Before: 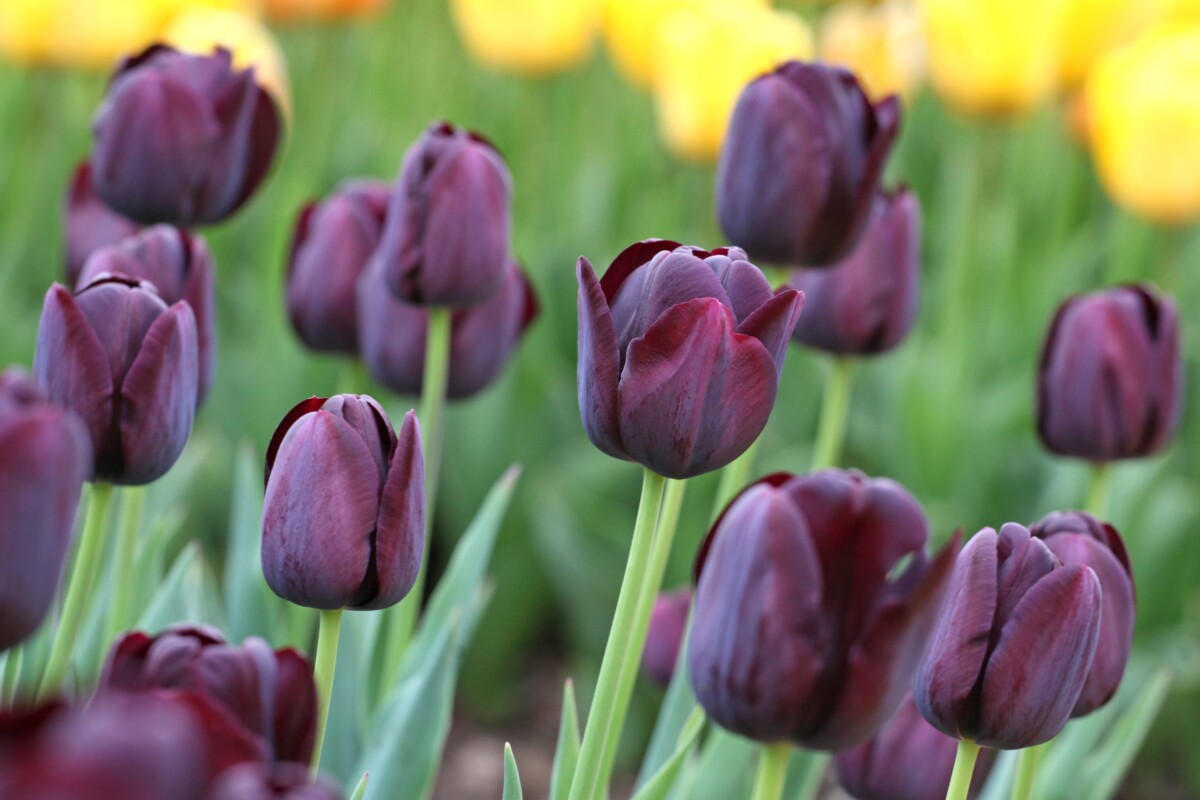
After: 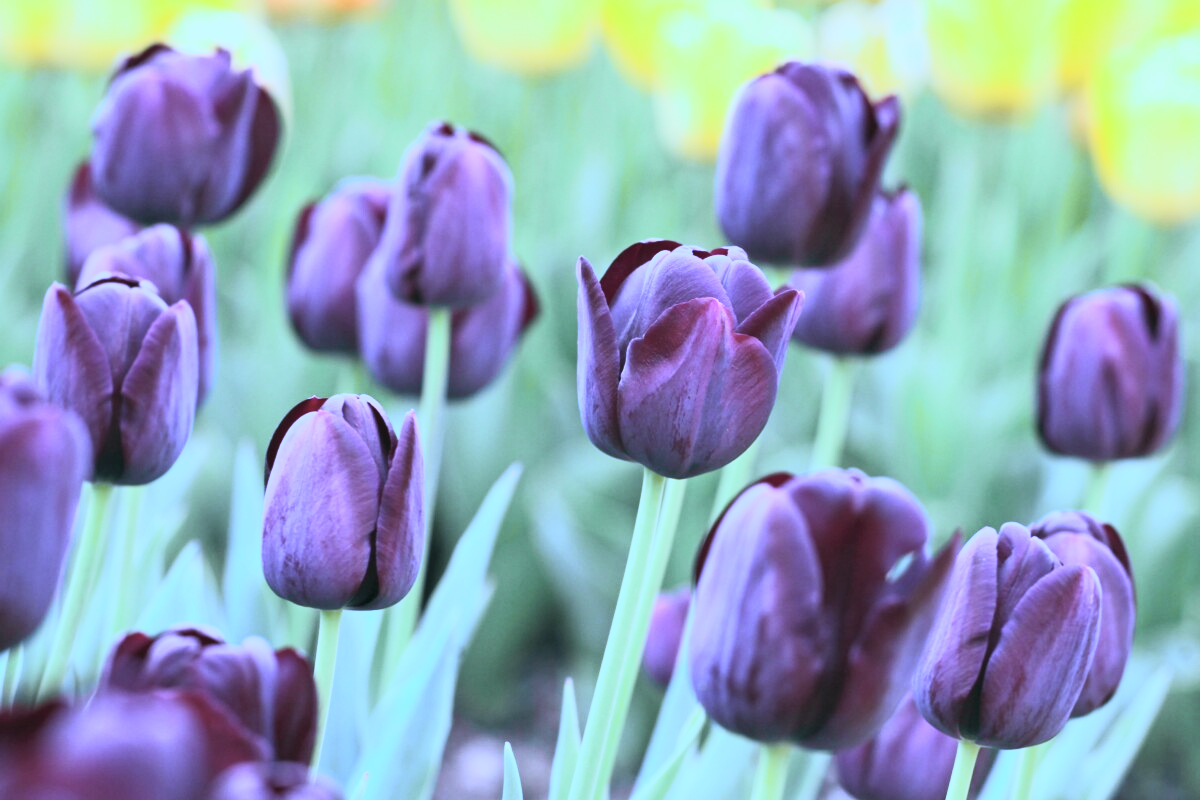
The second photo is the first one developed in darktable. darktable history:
white balance: red 0.766, blue 1.537
tone curve: curves: ch0 [(0, 0) (0.822, 0.825) (0.994, 0.955)]; ch1 [(0, 0) (0.226, 0.261) (0.383, 0.397) (0.46, 0.46) (0.498, 0.479) (0.524, 0.523) (0.578, 0.575) (1, 1)]; ch2 [(0, 0) (0.438, 0.456) (0.5, 0.498) (0.547, 0.515) (0.597, 0.58) (0.629, 0.603) (1, 1)], color space Lab, independent channels, preserve colors none
contrast brightness saturation: contrast 0.39, brightness 0.53
